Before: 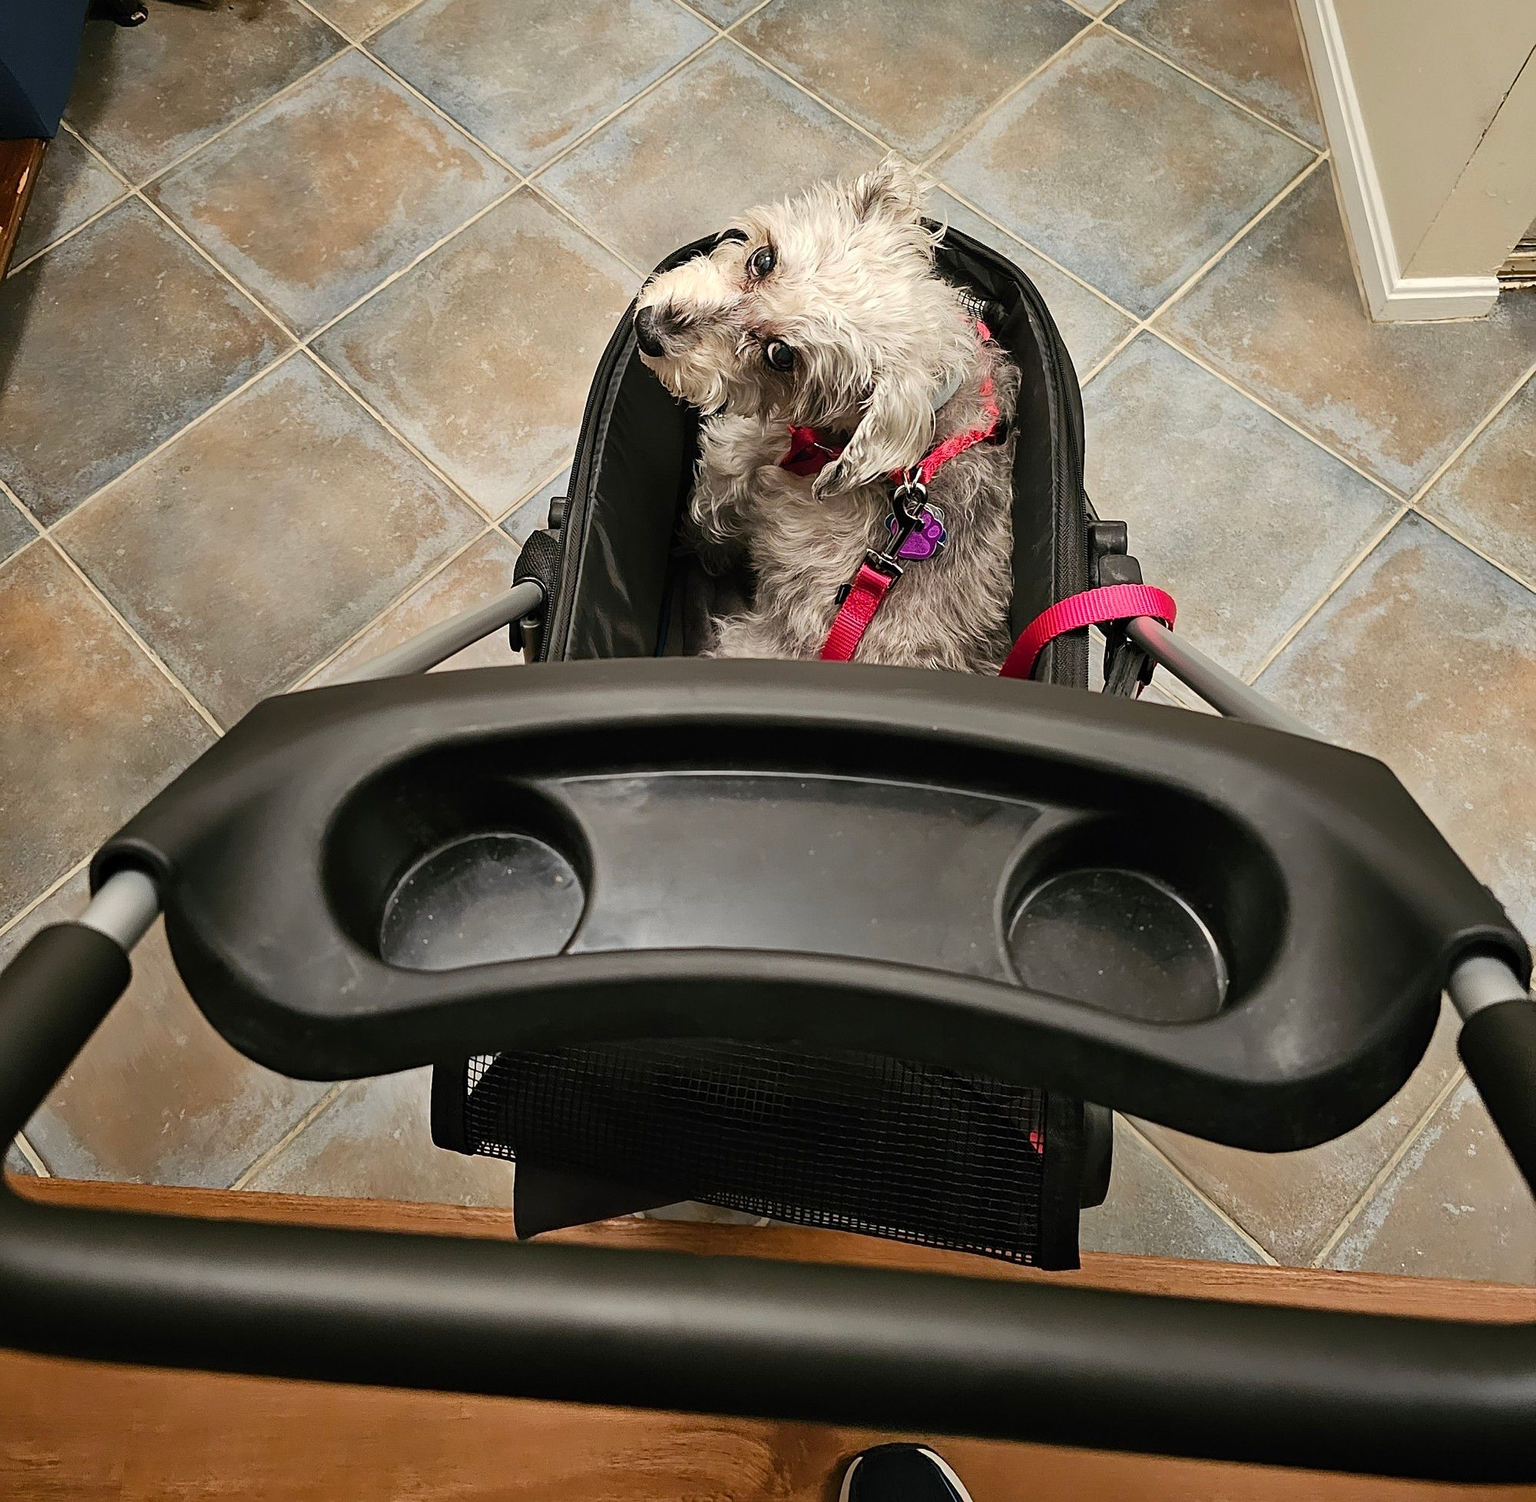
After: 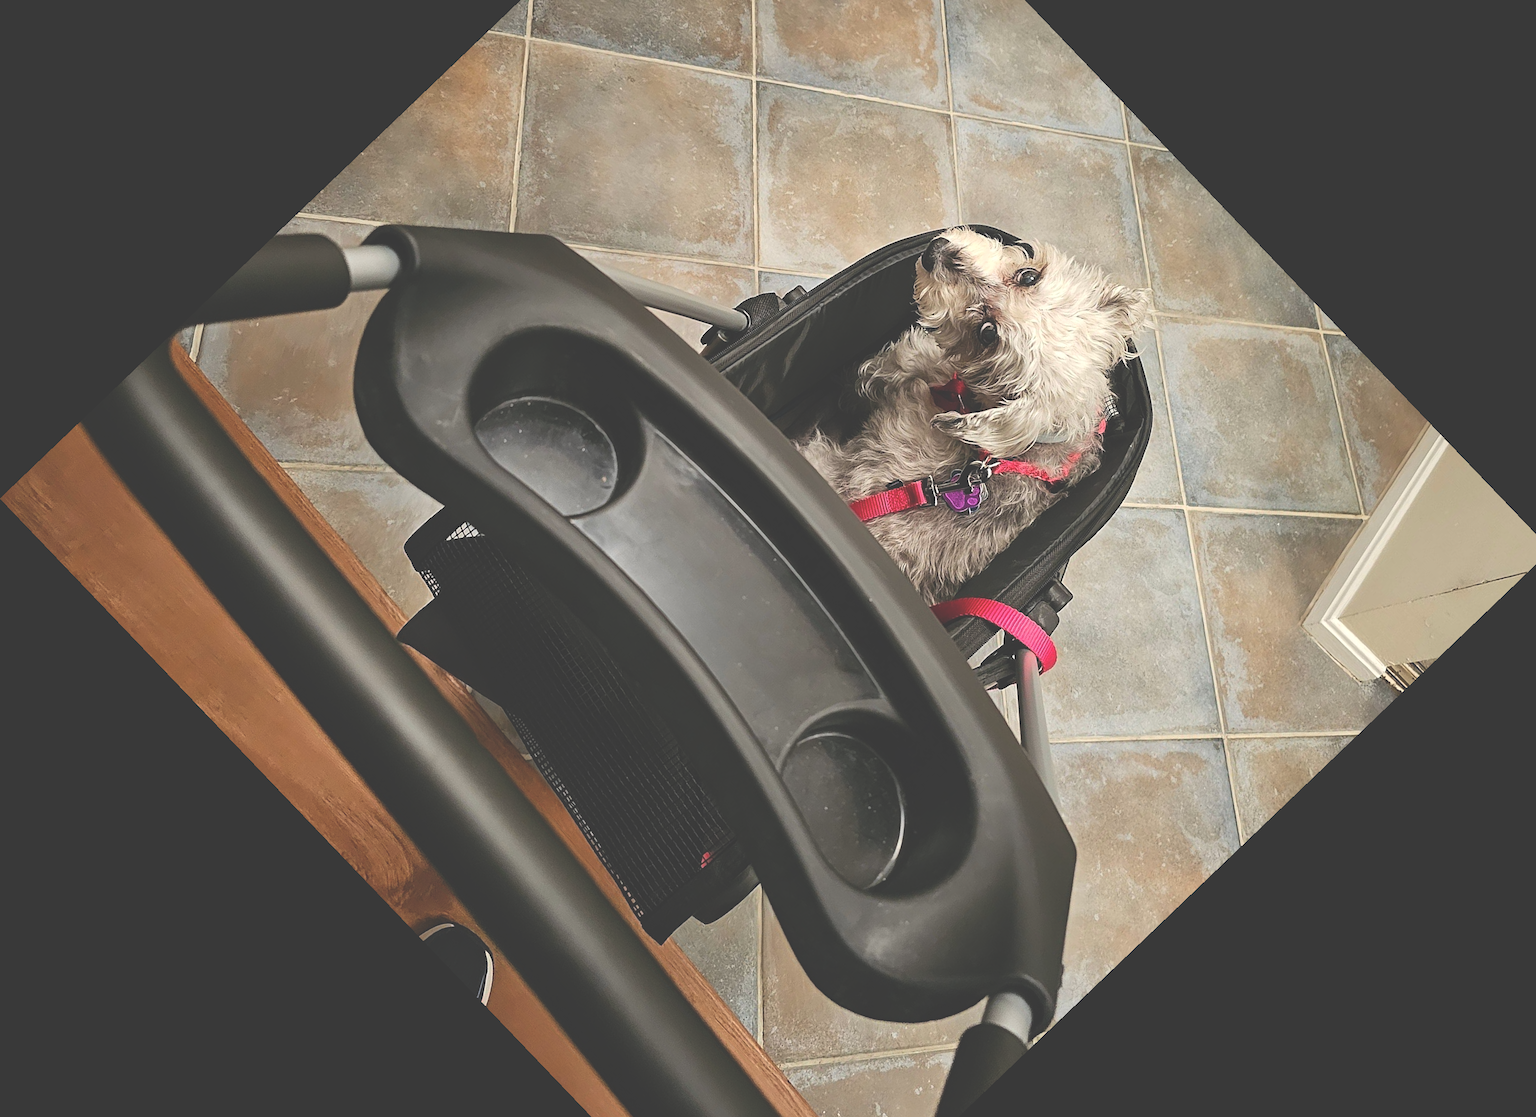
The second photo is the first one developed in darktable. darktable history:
crop and rotate: angle -46.26°, top 16.234%, right 0.912%, bottom 11.704%
exposure: black level correction -0.041, exposure 0.064 EV, compensate highlight preservation false
